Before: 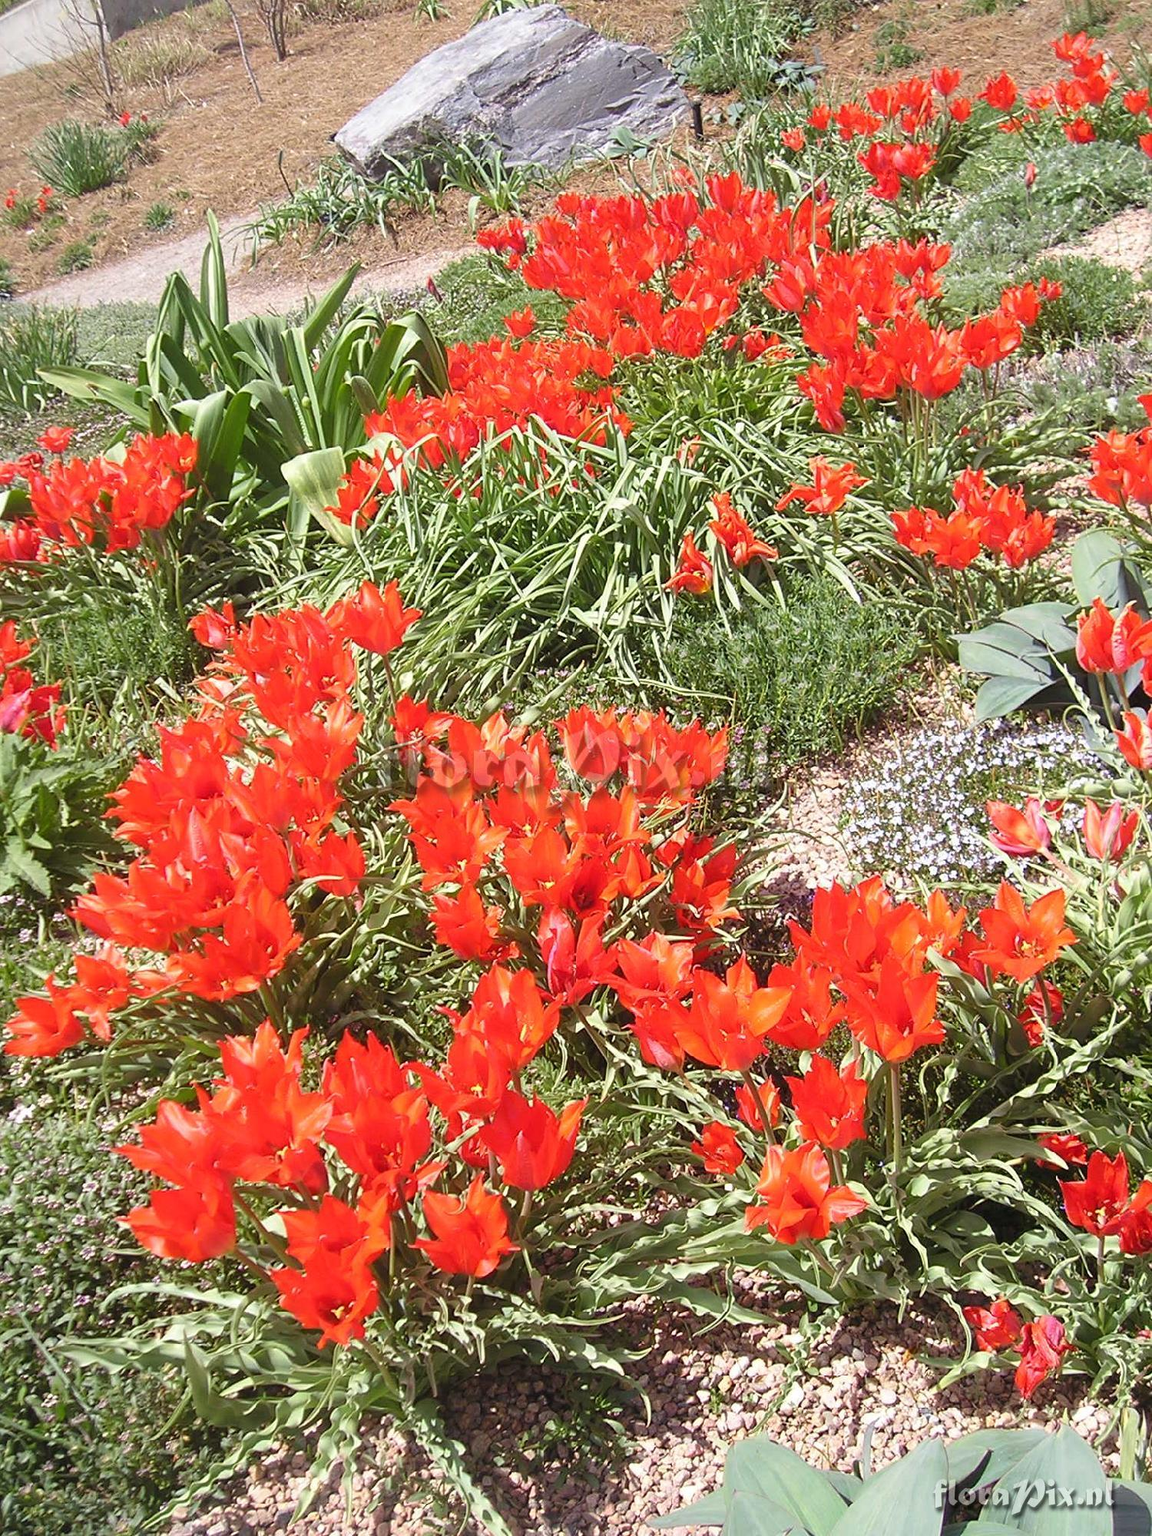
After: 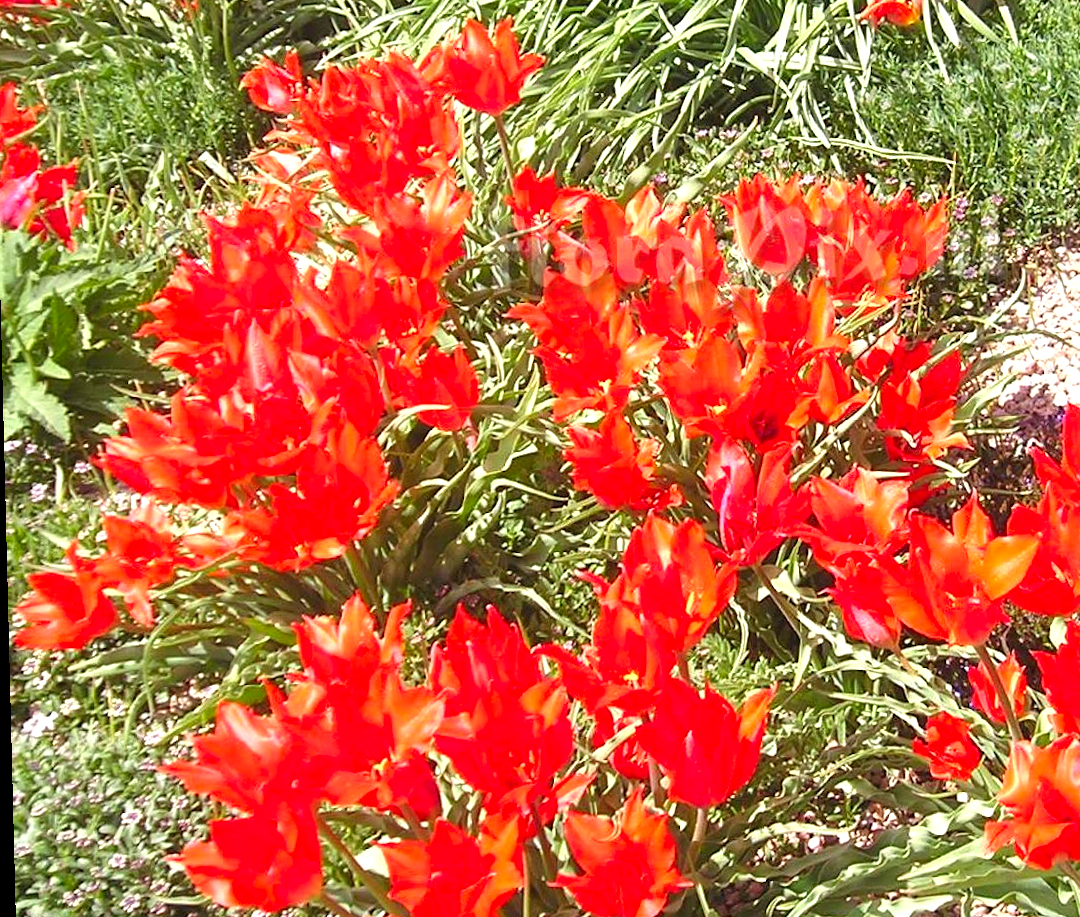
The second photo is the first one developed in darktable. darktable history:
crop: top 36.498%, right 27.964%, bottom 14.995%
contrast brightness saturation: saturation 0.18
exposure: exposure 0.564 EV, compensate highlight preservation false
rotate and perspective: rotation -1.42°, crop left 0.016, crop right 0.984, crop top 0.035, crop bottom 0.965
